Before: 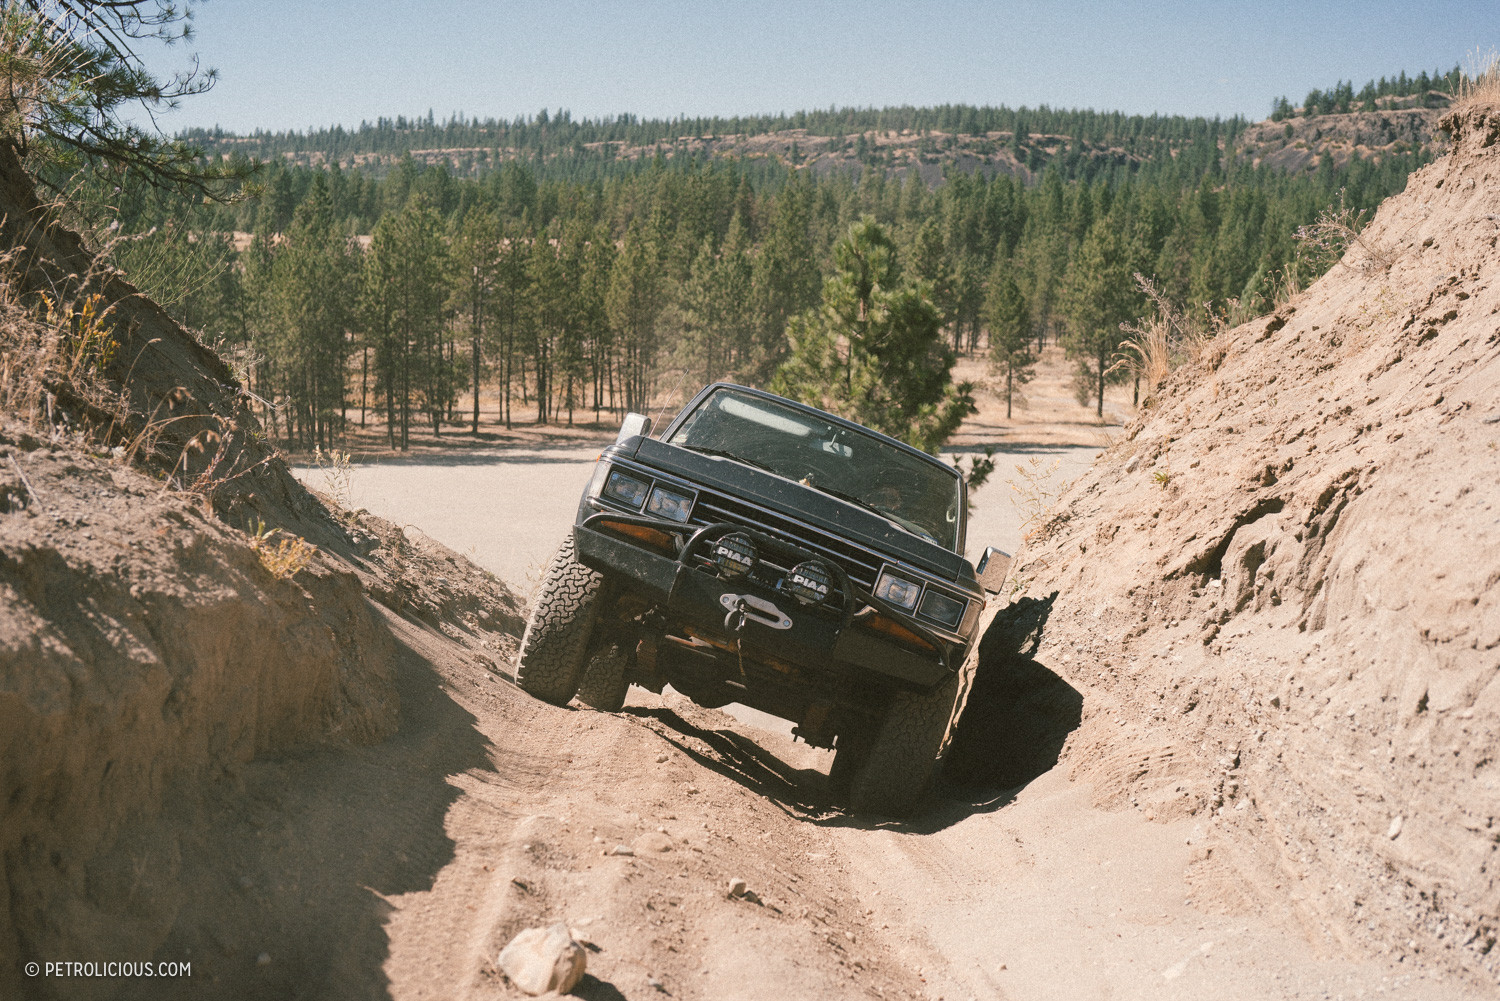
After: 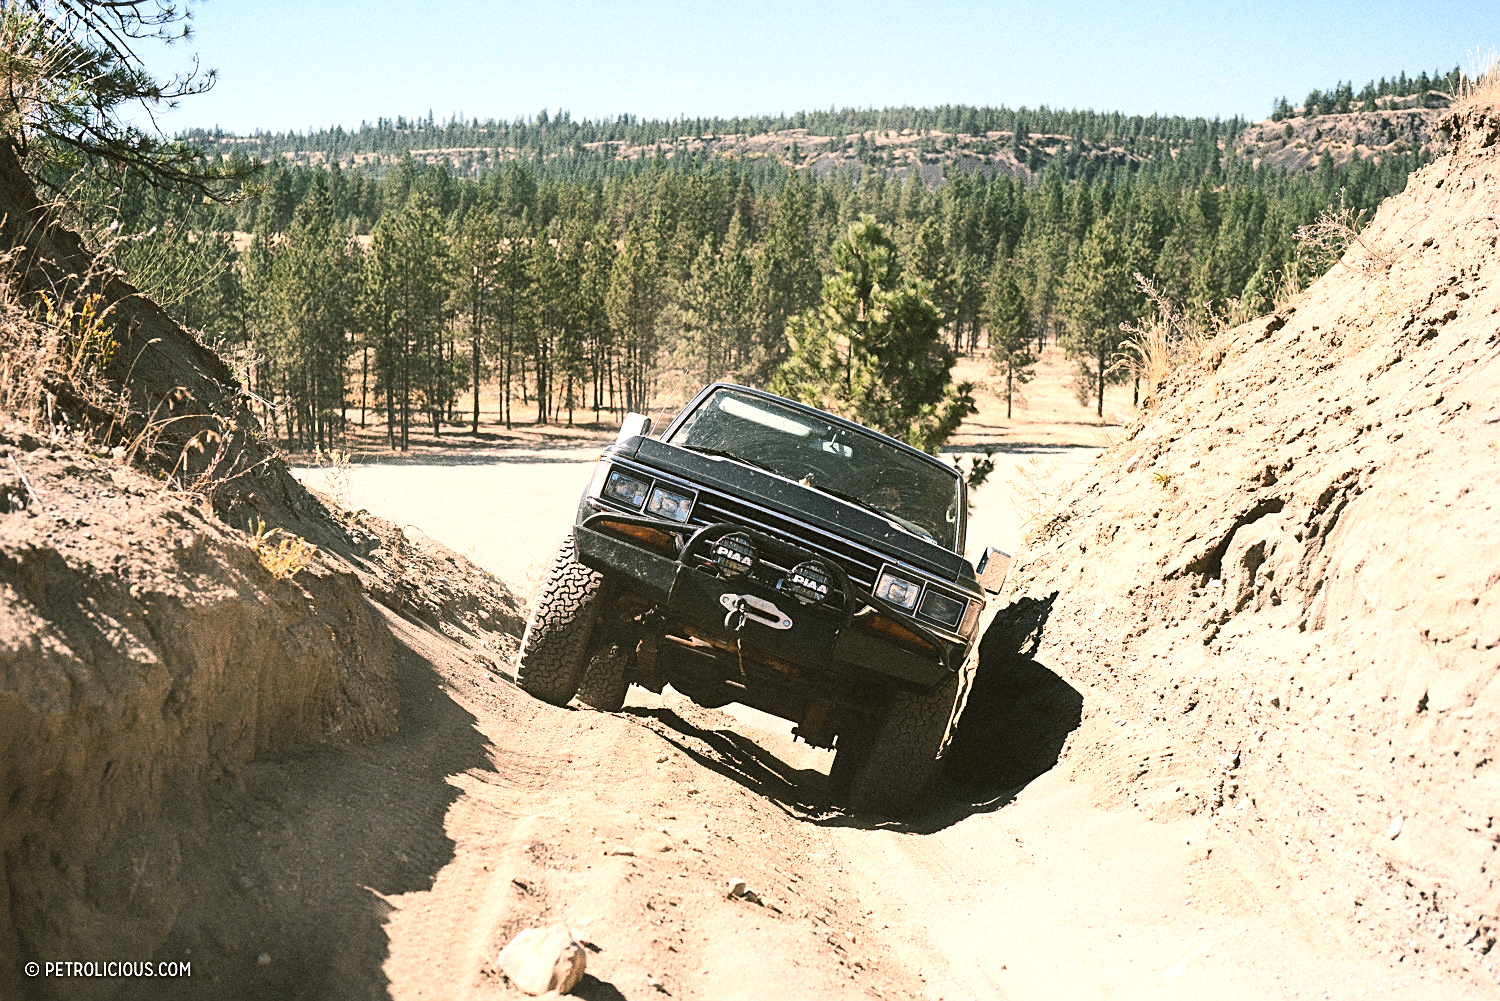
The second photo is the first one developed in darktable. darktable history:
contrast brightness saturation: contrast 0.2, brightness 0.16, saturation 0.22
tone equalizer: -8 EV -0.75 EV, -7 EV -0.7 EV, -6 EV -0.6 EV, -5 EV -0.4 EV, -3 EV 0.4 EV, -2 EV 0.6 EV, -1 EV 0.7 EV, +0 EV 0.75 EV, edges refinement/feathering 500, mask exposure compensation -1.57 EV, preserve details no
sharpen: on, module defaults
